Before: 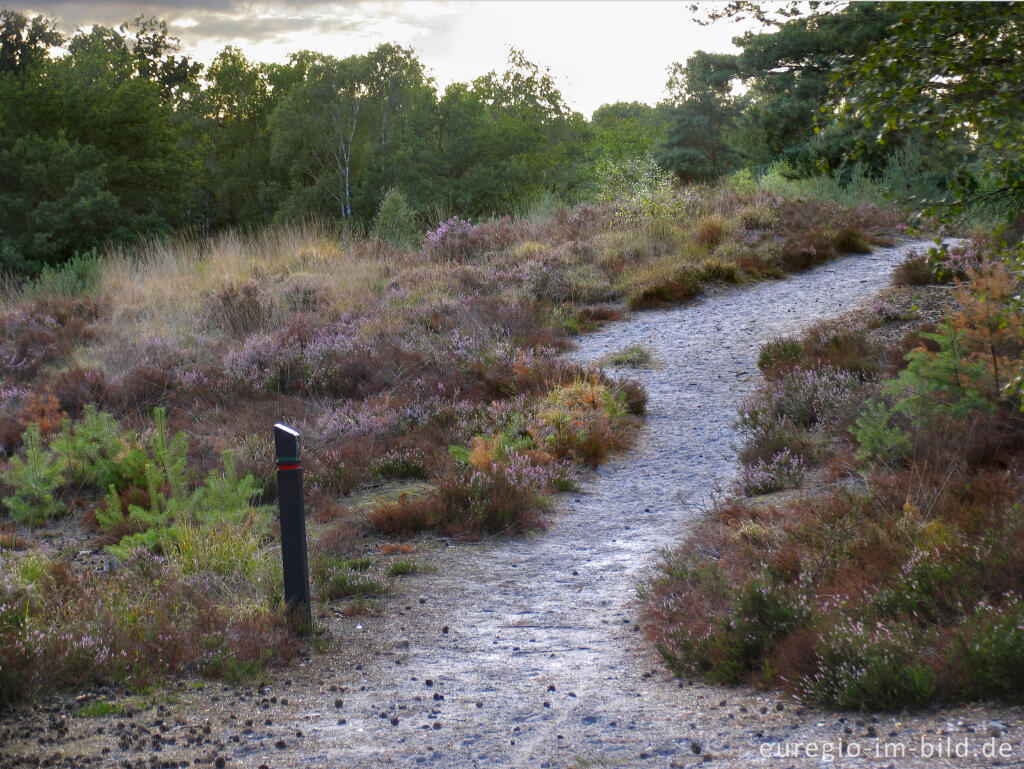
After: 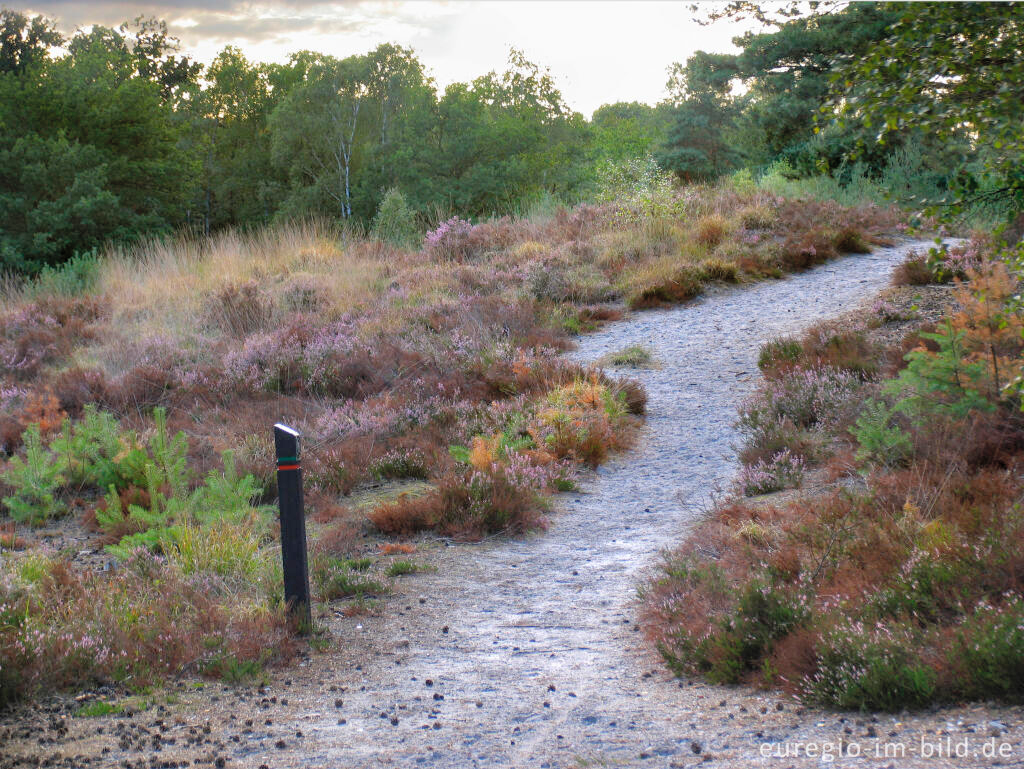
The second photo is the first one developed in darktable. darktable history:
contrast brightness saturation: brightness 0.145
